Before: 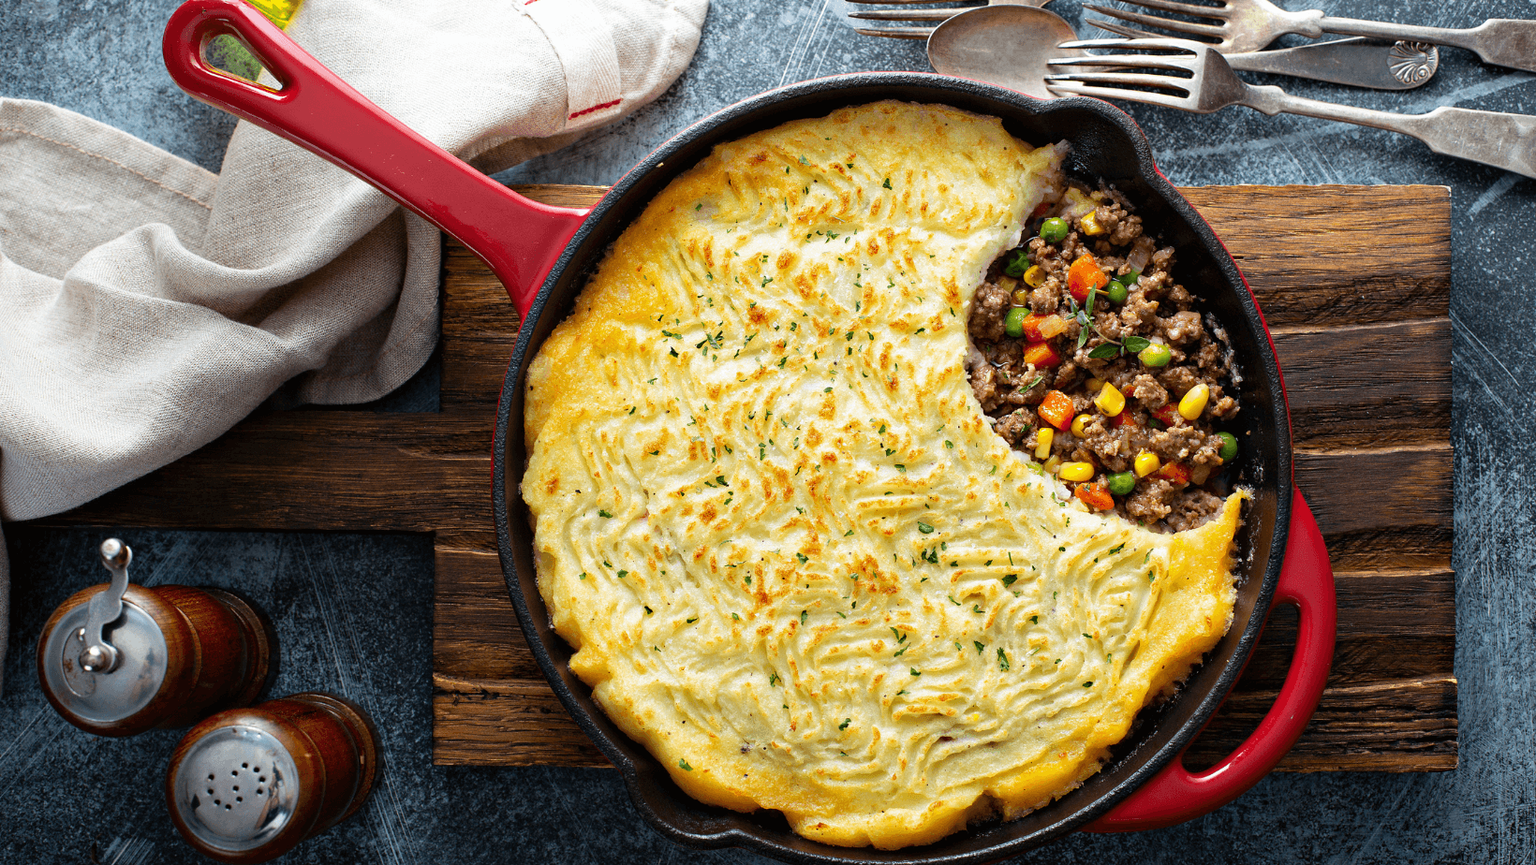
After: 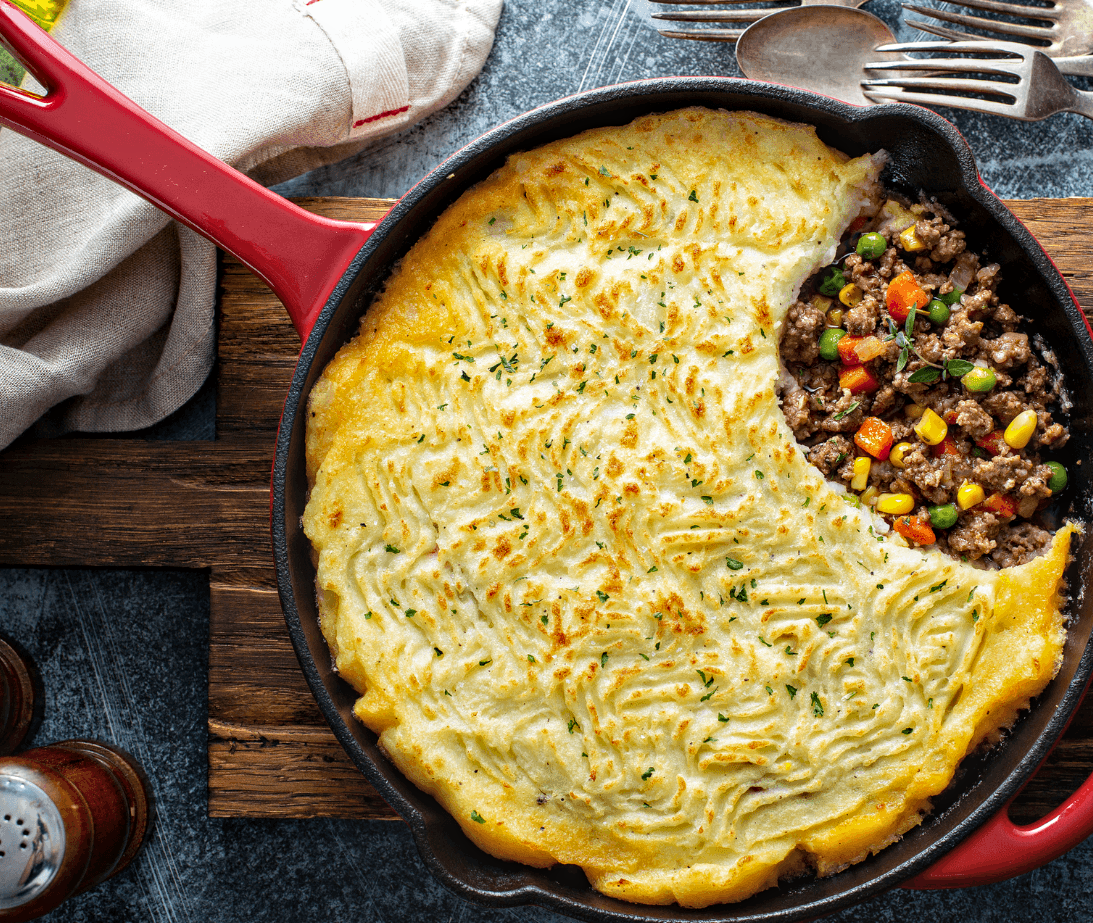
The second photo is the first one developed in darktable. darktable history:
local contrast: on, module defaults
crop and rotate: left 15.546%, right 17.787%
